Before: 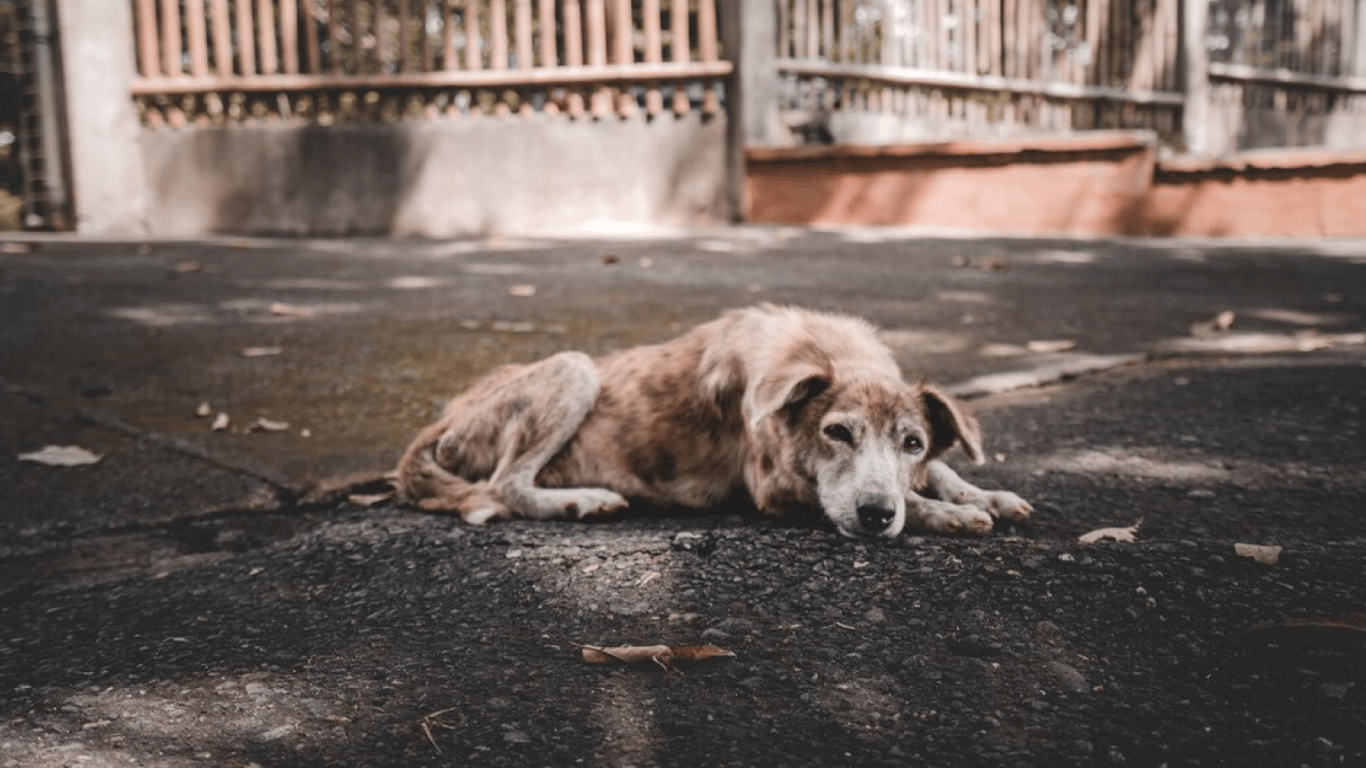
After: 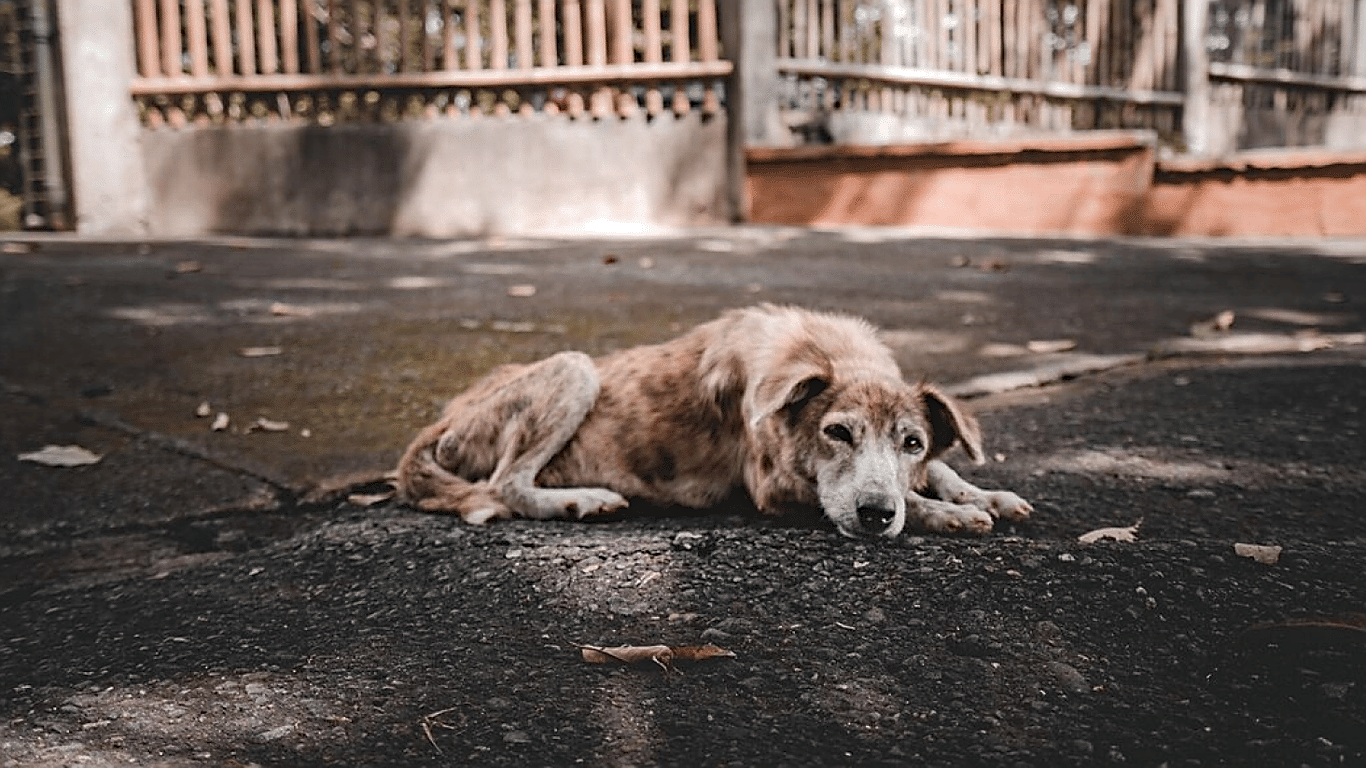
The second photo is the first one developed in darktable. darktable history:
haze removal: compatibility mode true, adaptive false
sharpen: radius 1.4, amount 1.25, threshold 0.7
exposure: black level correction 0.001, compensate highlight preservation false
